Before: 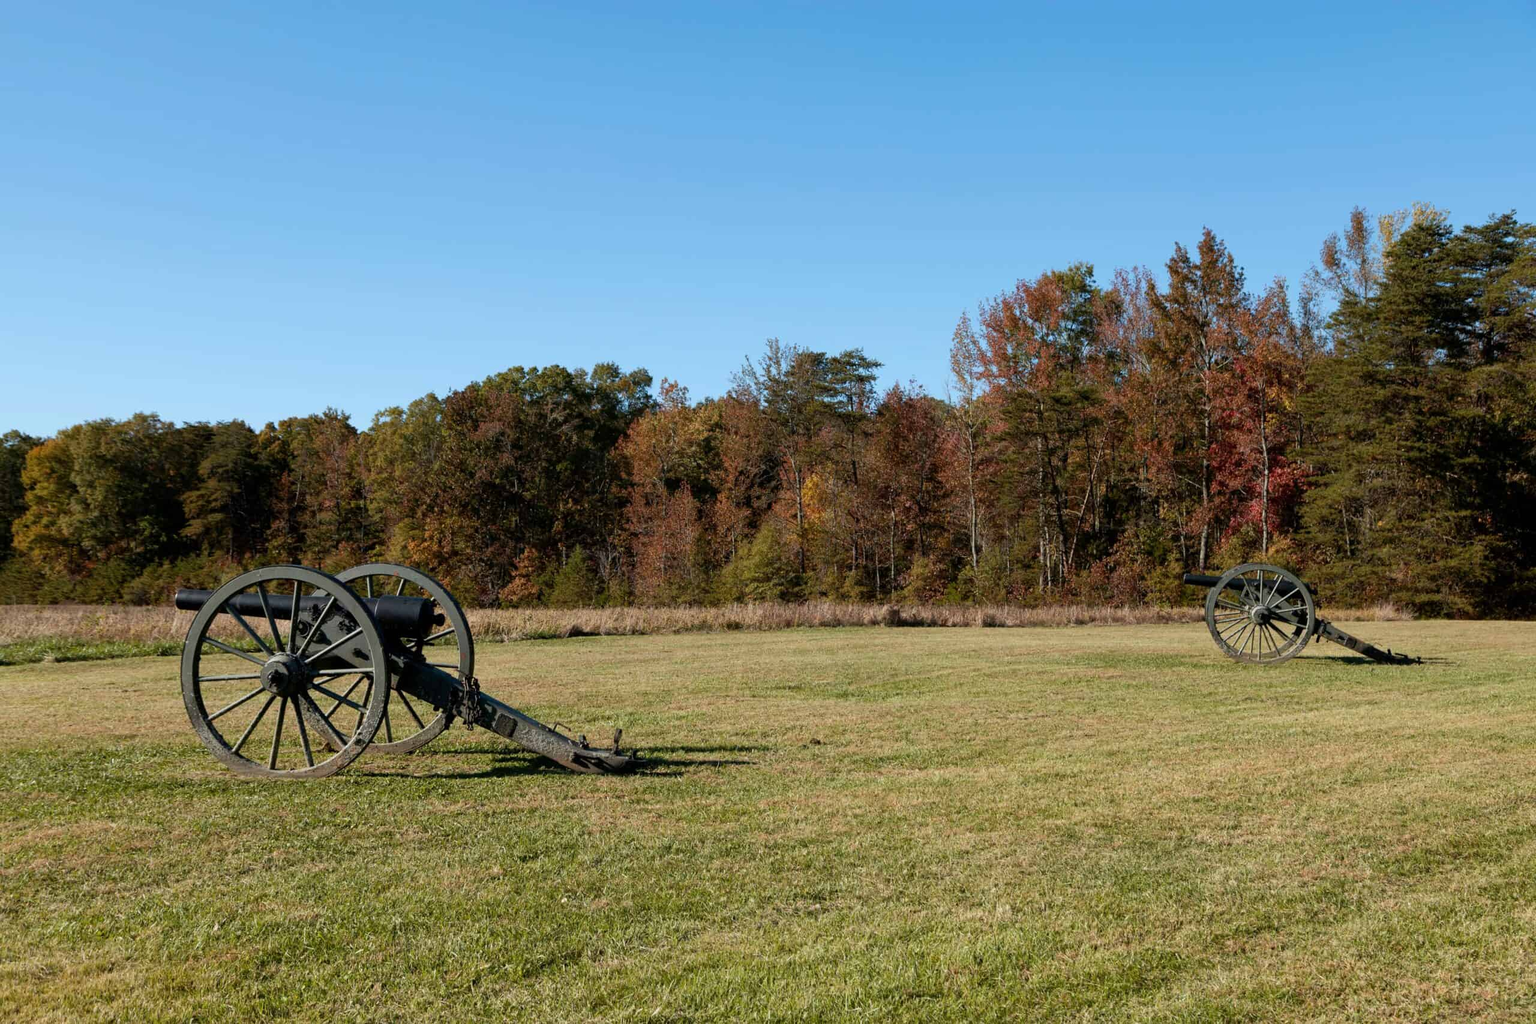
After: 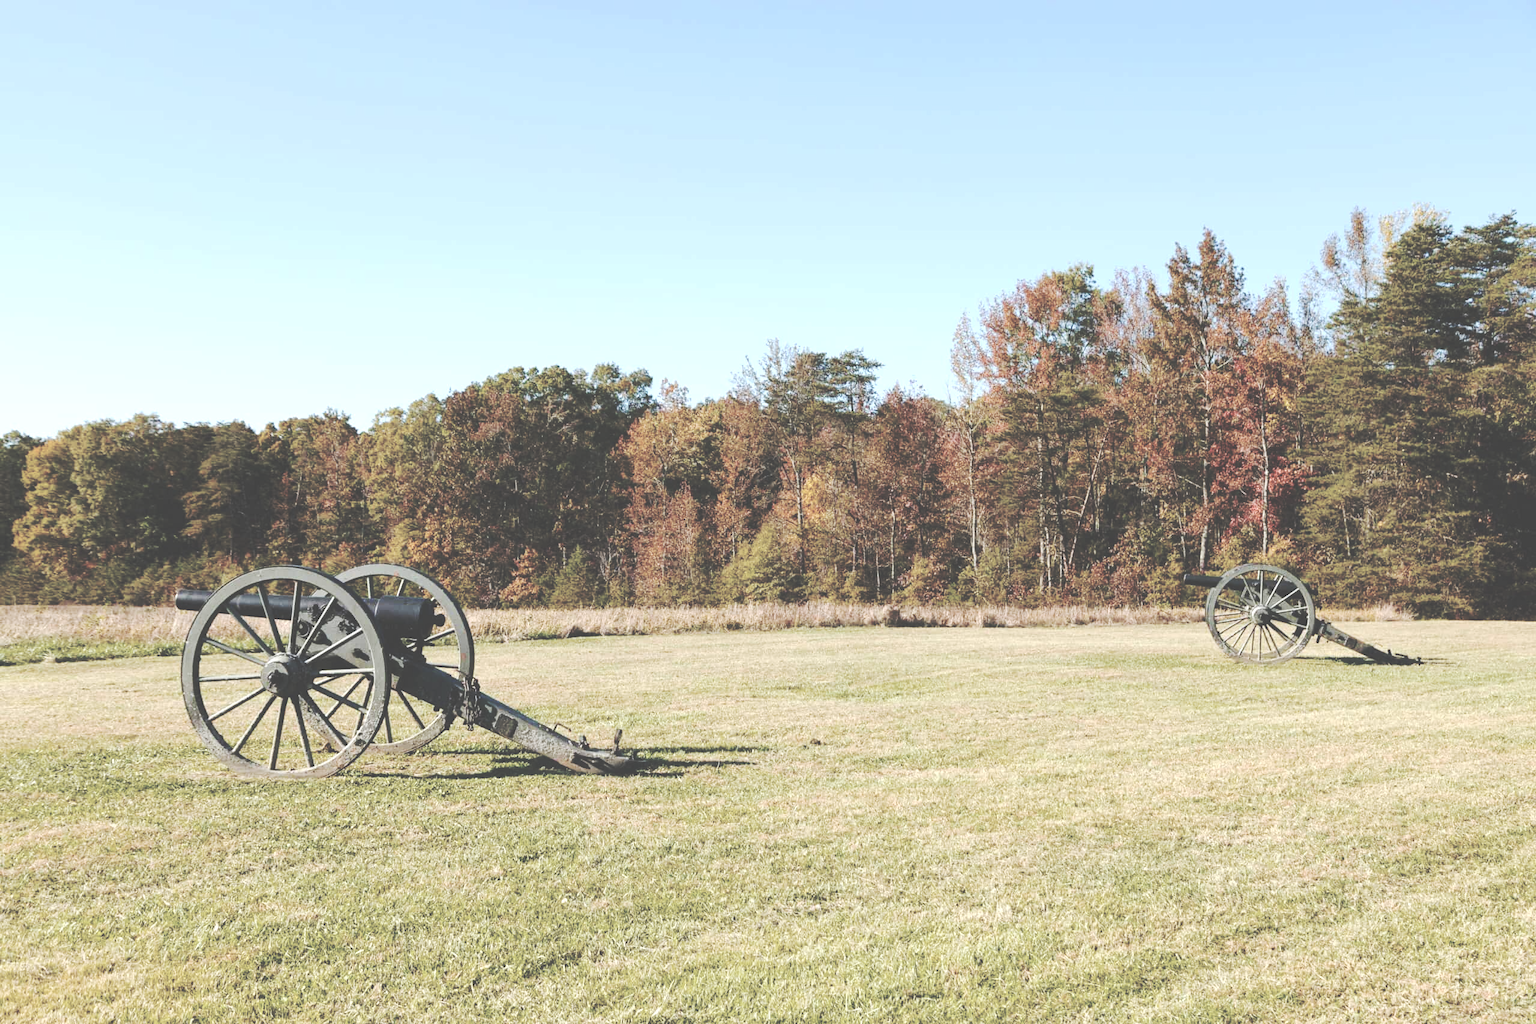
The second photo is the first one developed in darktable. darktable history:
color balance rgb: perceptual saturation grading › global saturation 34.548%, perceptual saturation grading › highlights -29.97%, perceptual saturation grading › shadows 36.215%, perceptual brilliance grading › highlights 19.284%, perceptual brilliance grading › mid-tones 20.256%, perceptual brilliance grading › shadows -20.226%, contrast -19.823%
base curve: curves: ch0 [(0, 0.024) (0.055, 0.065) (0.121, 0.166) (0.236, 0.319) (0.693, 0.726) (1, 1)], preserve colors none
contrast brightness saturation: brightness 0.189, saturation -0.514
exposure: exposure 0.635 EV, compensate exposure bias true, compensate highlight preservation false
